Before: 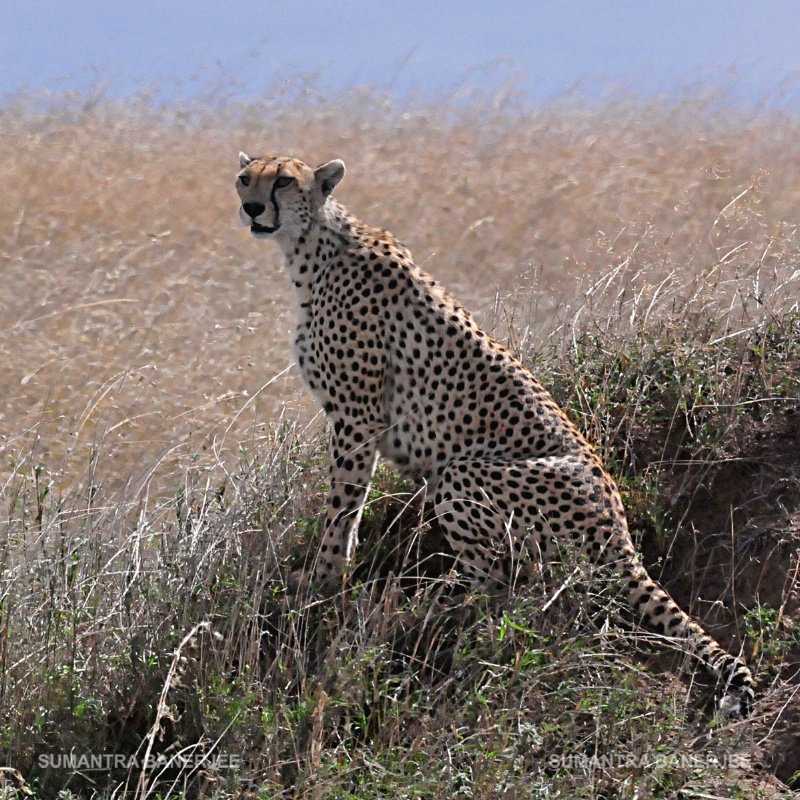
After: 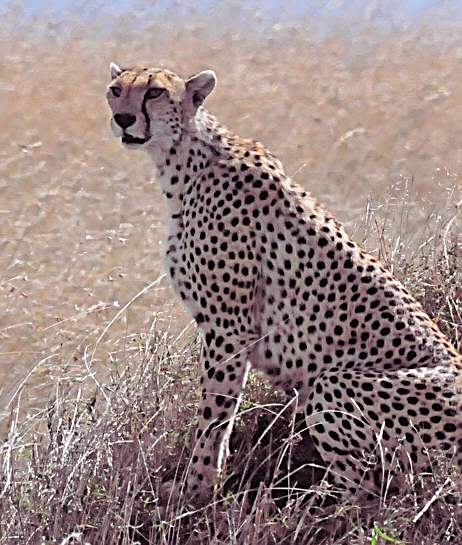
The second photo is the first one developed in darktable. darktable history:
color zones: curves: ch0 [(0.25, 0.5) (0.423, 0.5) (0.443, 0.5) (0.521, 0.756) (0.568, 0.5) (0.576, 0.5) (0.75, 0.5)]; ch1 [(0.25, 0.5) (0.423, 0.5) (0.443, 0.5) (0.539, 0.873) (0.624, 0.565) (0.631, 0.5) (0.75, 0.5)]
contrast brightness saturation: brightness 0.15
split-toning: shadows › hue 316.8°, shadows › saturation 0.47, highlights › hue 201.6°, highlights › saturation 0, balance -41.97, compress 28.01%
crop: left 16.202%, top 11.208%, right 26.045%, bottom 20.557%
sharpen: on, module defaults
